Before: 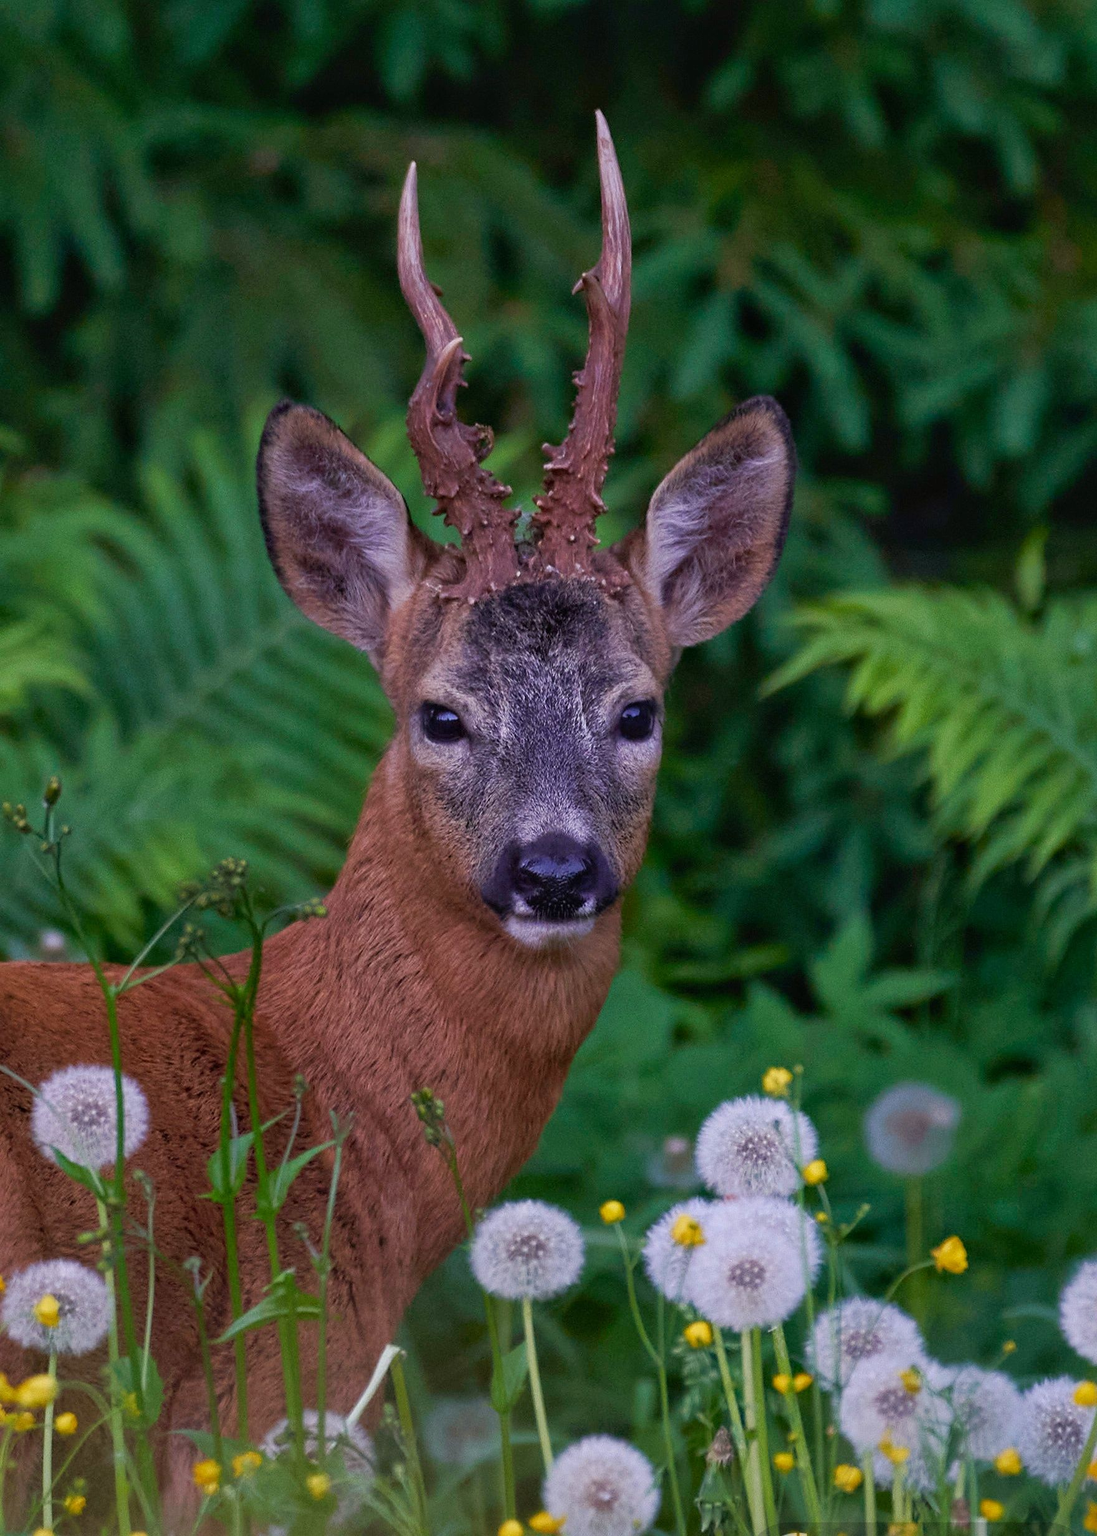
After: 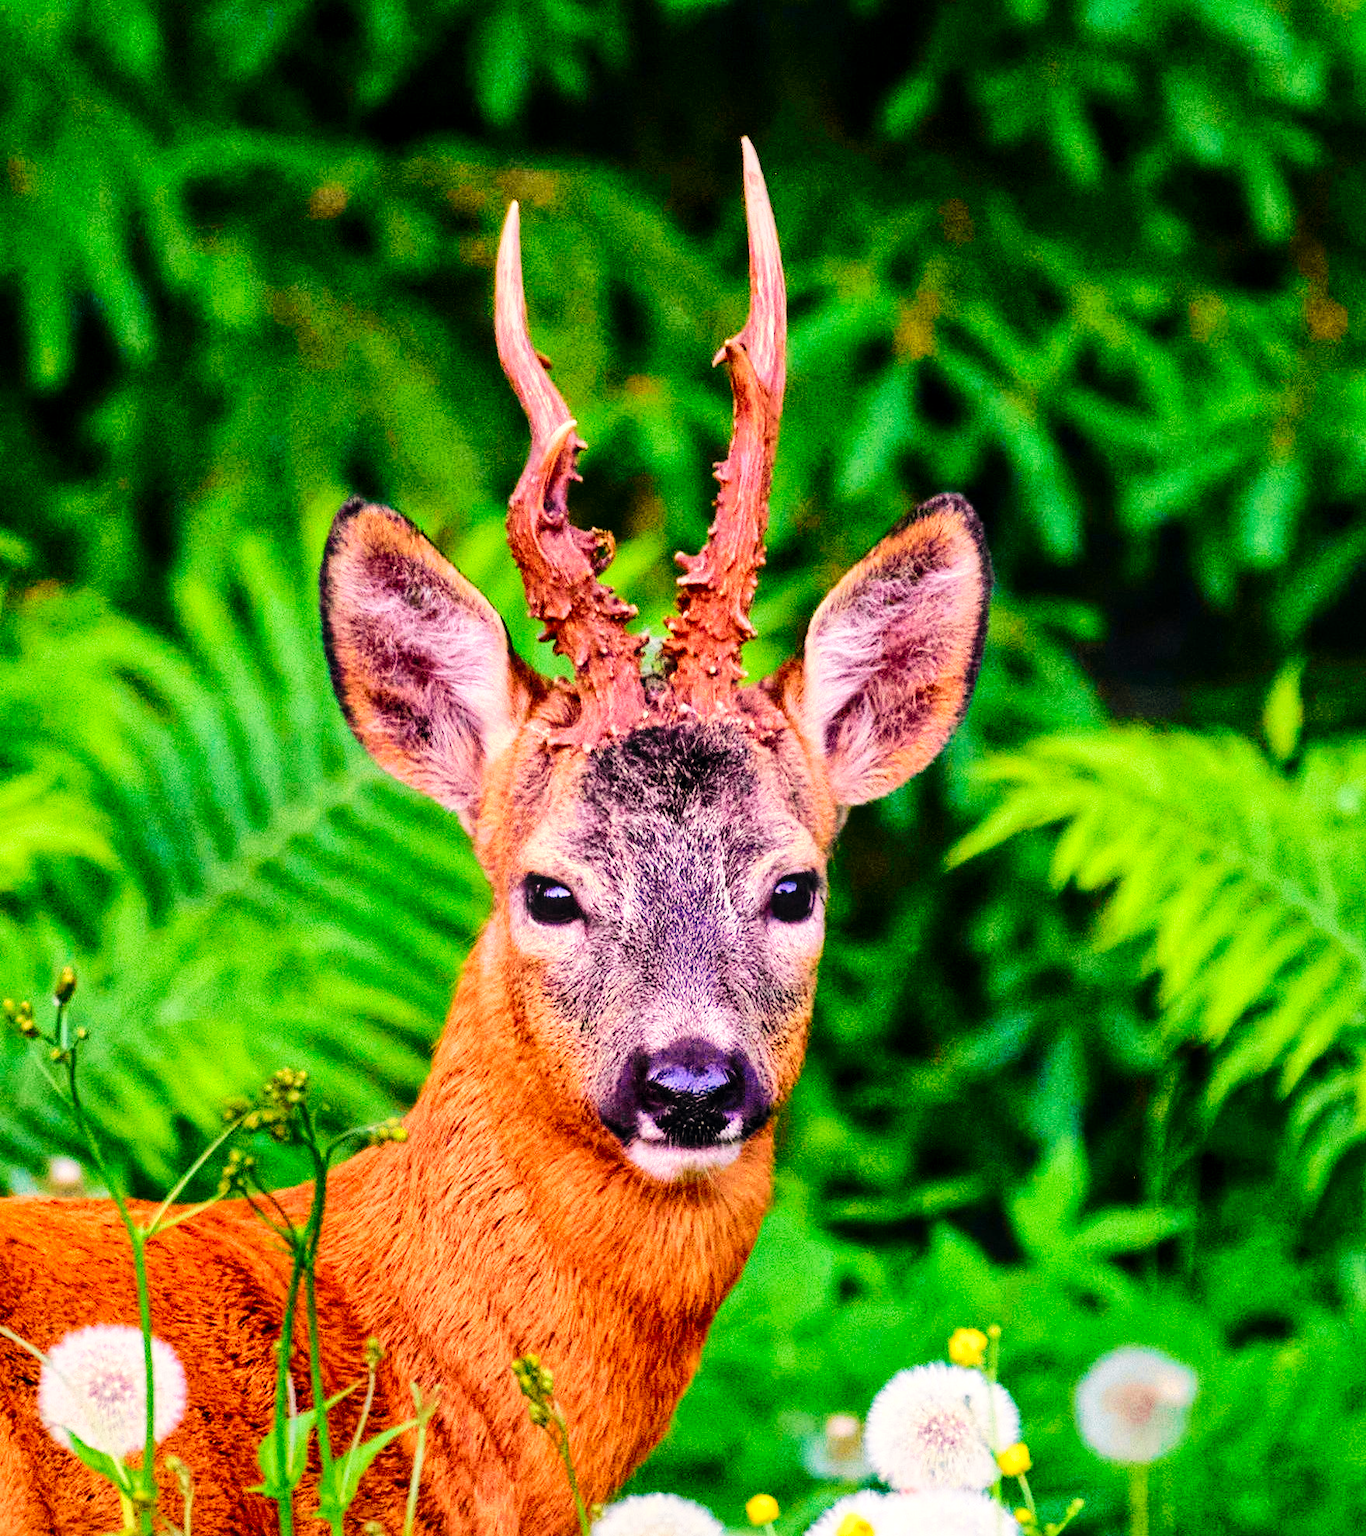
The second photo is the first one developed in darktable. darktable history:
white balance: red 1.123, blue 0.83
tone equalizer: on, module defaults
crop: bottom 19.644%
local contrast: highlights 99%, shadows 86%, detail 160%, midtone range 0.2
contrast brightness saturation: saturation 0.13
tone curve: curves: ch0 [(0, 0) (0.11, 0.081) (0.256, 0.259) (0.398, 0.475) (0.498, 0.611) (0.65, 0.757) (0.835, 0.883) (1, 0.961)]; ch1 [(0, 0) (0.346, 0.307) (0.408, 0.369) (0.453, 0.457) (0.482, 0.479) (0.502, 0.498) (0.521, 0.51) (0.553, 0.554) (0.618, 0.65) (0.693, 0.727) (1, 1)]; ch2 [(0, 0) (0.366, 0.337) (0.434, 0.46) (0.485, 0.494) (0.5, 0.494) (0.511, 0.508) (0.537, 0.55) (0.579, 0.599) (0.621, 0.693) (1, 1)], color space Lab, independent channels, preserve colors none
exposure: black level correction 0, exposure 0.9 EV, compensate highlight preservation false
base curve: curves: ch0 [(0, 0) (0.036, 0.025) (0.121, 0.166) (0.206, 0.329) (0.605, 0.79) (1, 1)], preserve colors none
